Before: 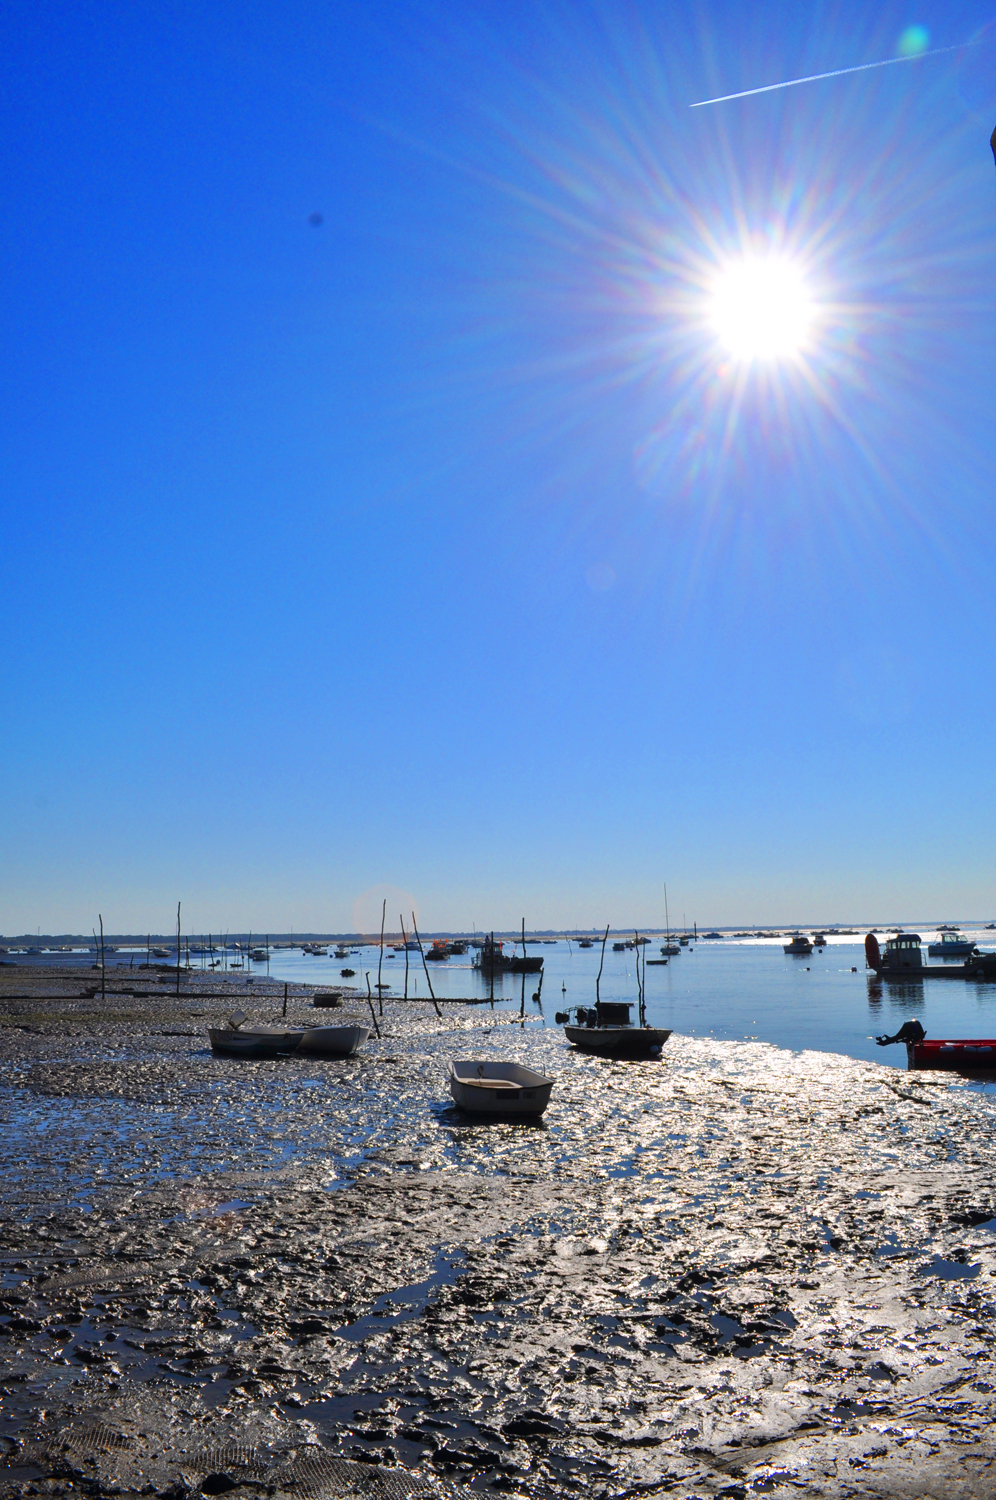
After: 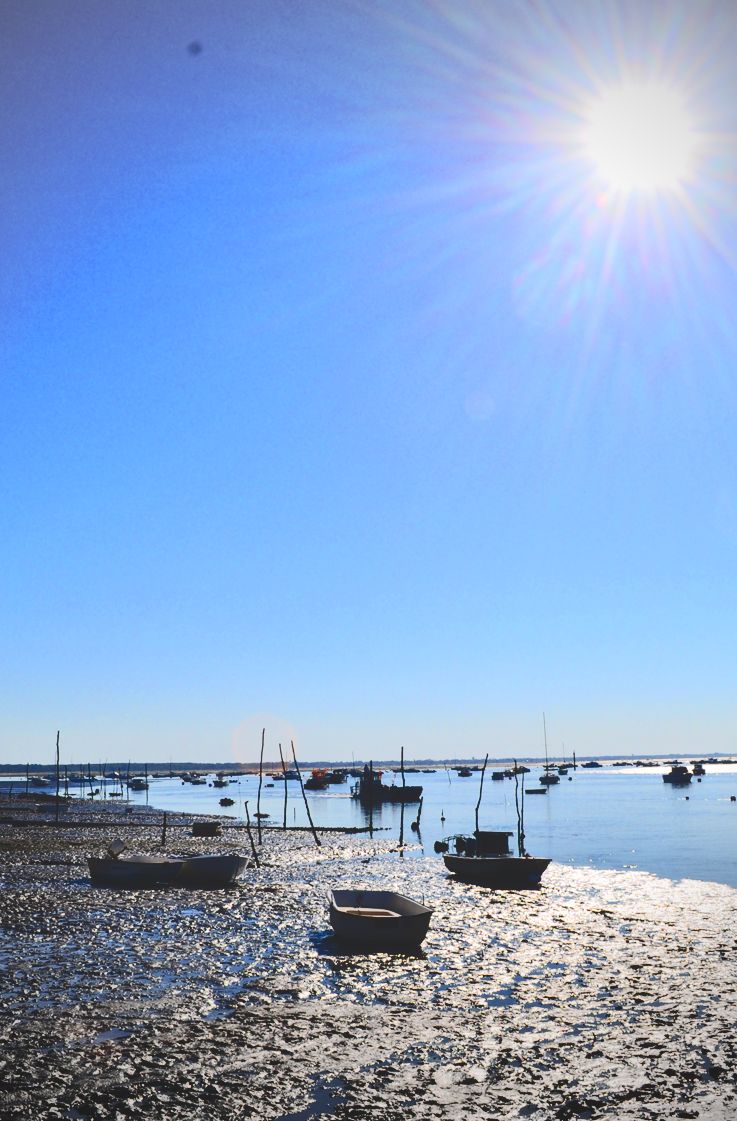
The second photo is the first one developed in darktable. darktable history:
crop and rotate: left 12.168%, top 11.461%, right 13.818%, bottom 13.76%
vignetting: fall-off start 71.87%, saturation -0.65, unbound false
tone curve: curves: ch0 [(0, 0) (0.003, 0.145) (0.011, 0.15) (0.025, 0.15) (0.044, 0.156) (0.069, 0.161) (0.1, 0.169) (0.136, 0.175) (0.177, 0.184) (0.224, 0.196) (0.277, 0.234) (0.335, 0.291) (0.399, 0.391) (0.468, 0.505) (0.543, 0.633) (0.623, 0.742) (0.709, 0.826) (0.801, 0.882) (0.898, 0.93) (1, 1)], color space Lab, independent channels, preserve colors none
